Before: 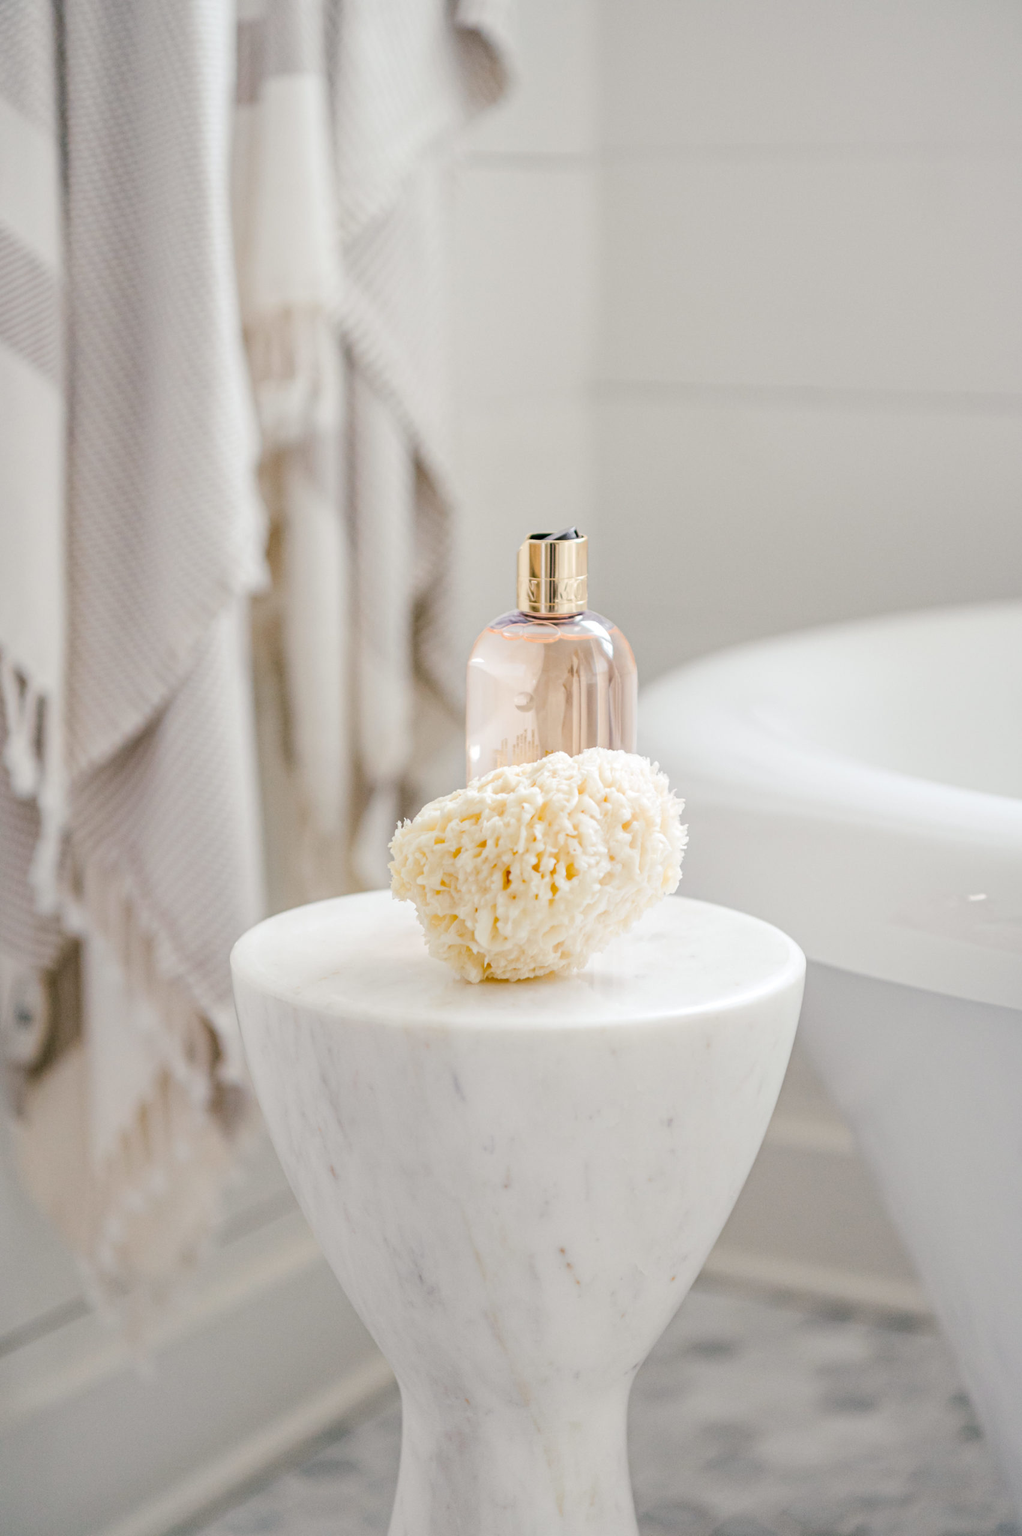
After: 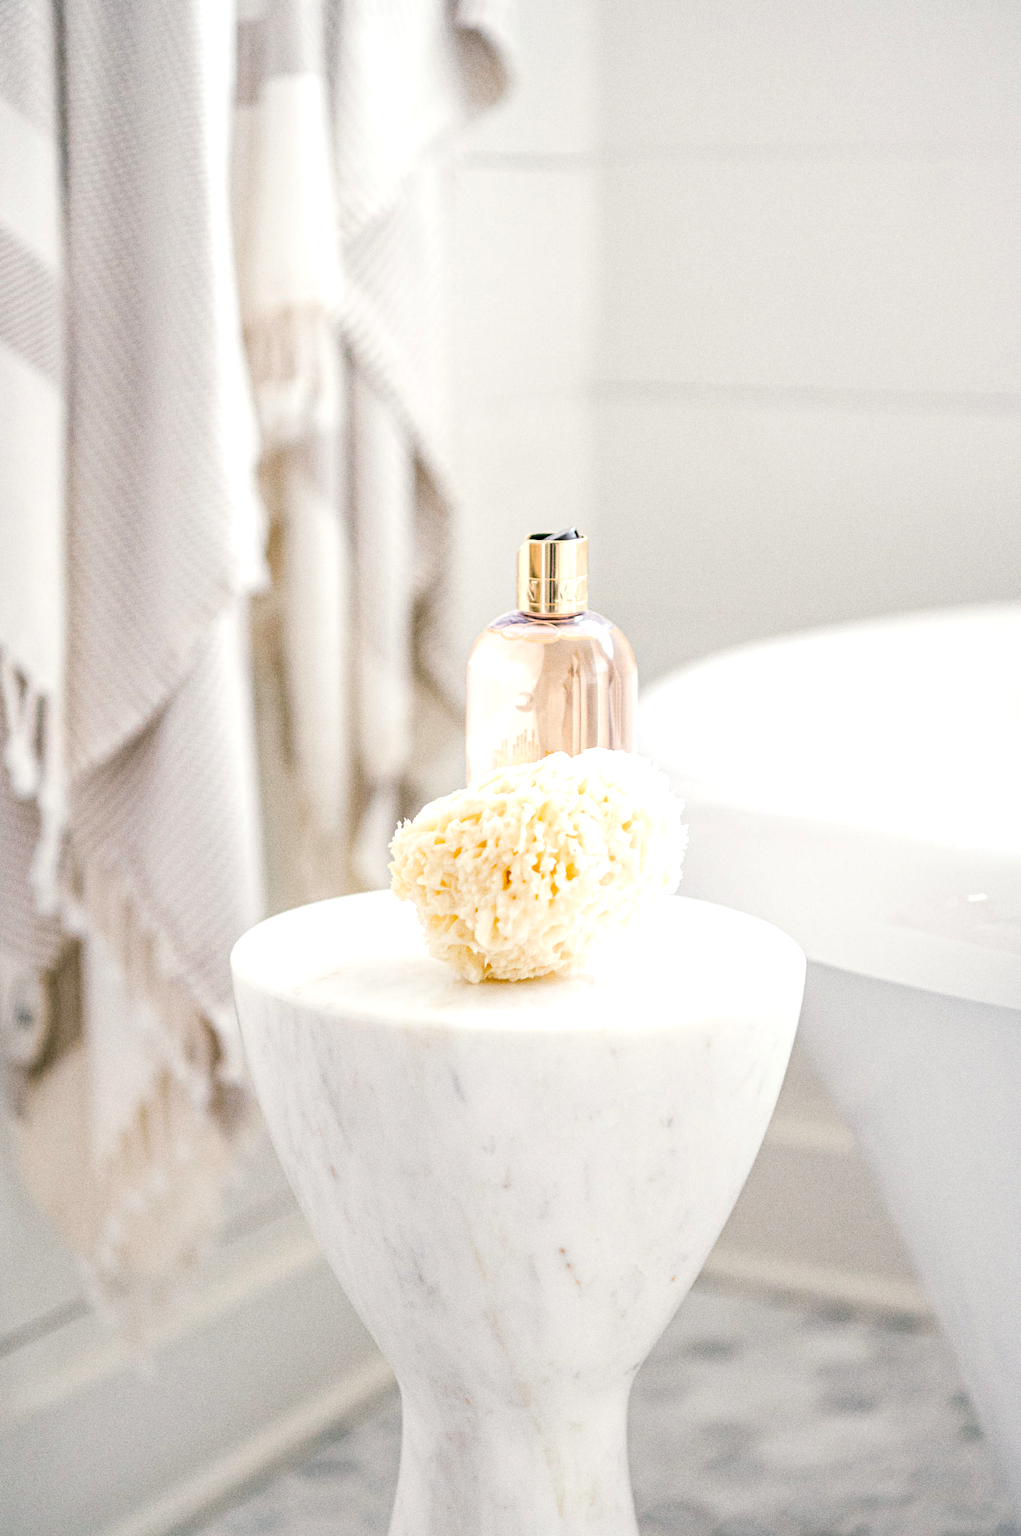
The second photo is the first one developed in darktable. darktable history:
grain: coarseness 0.09 ISO, strength 40%
exposure: exposure 0.574 EV, compensate highlight preservation false
